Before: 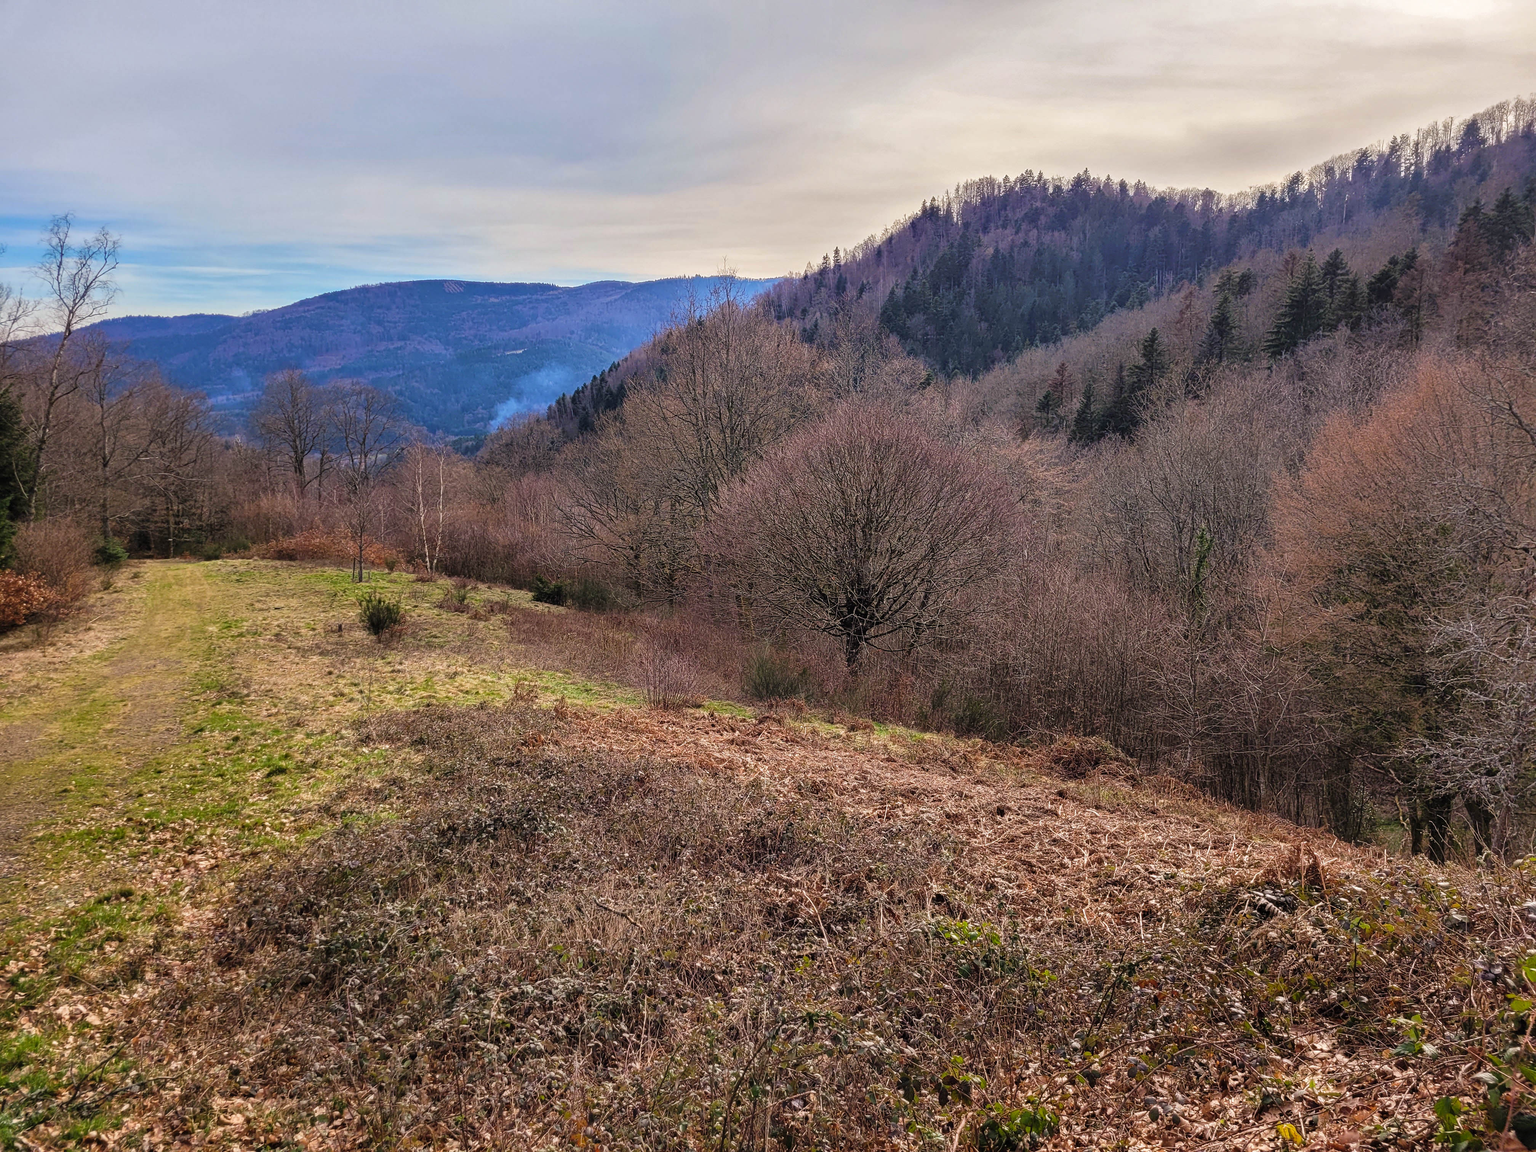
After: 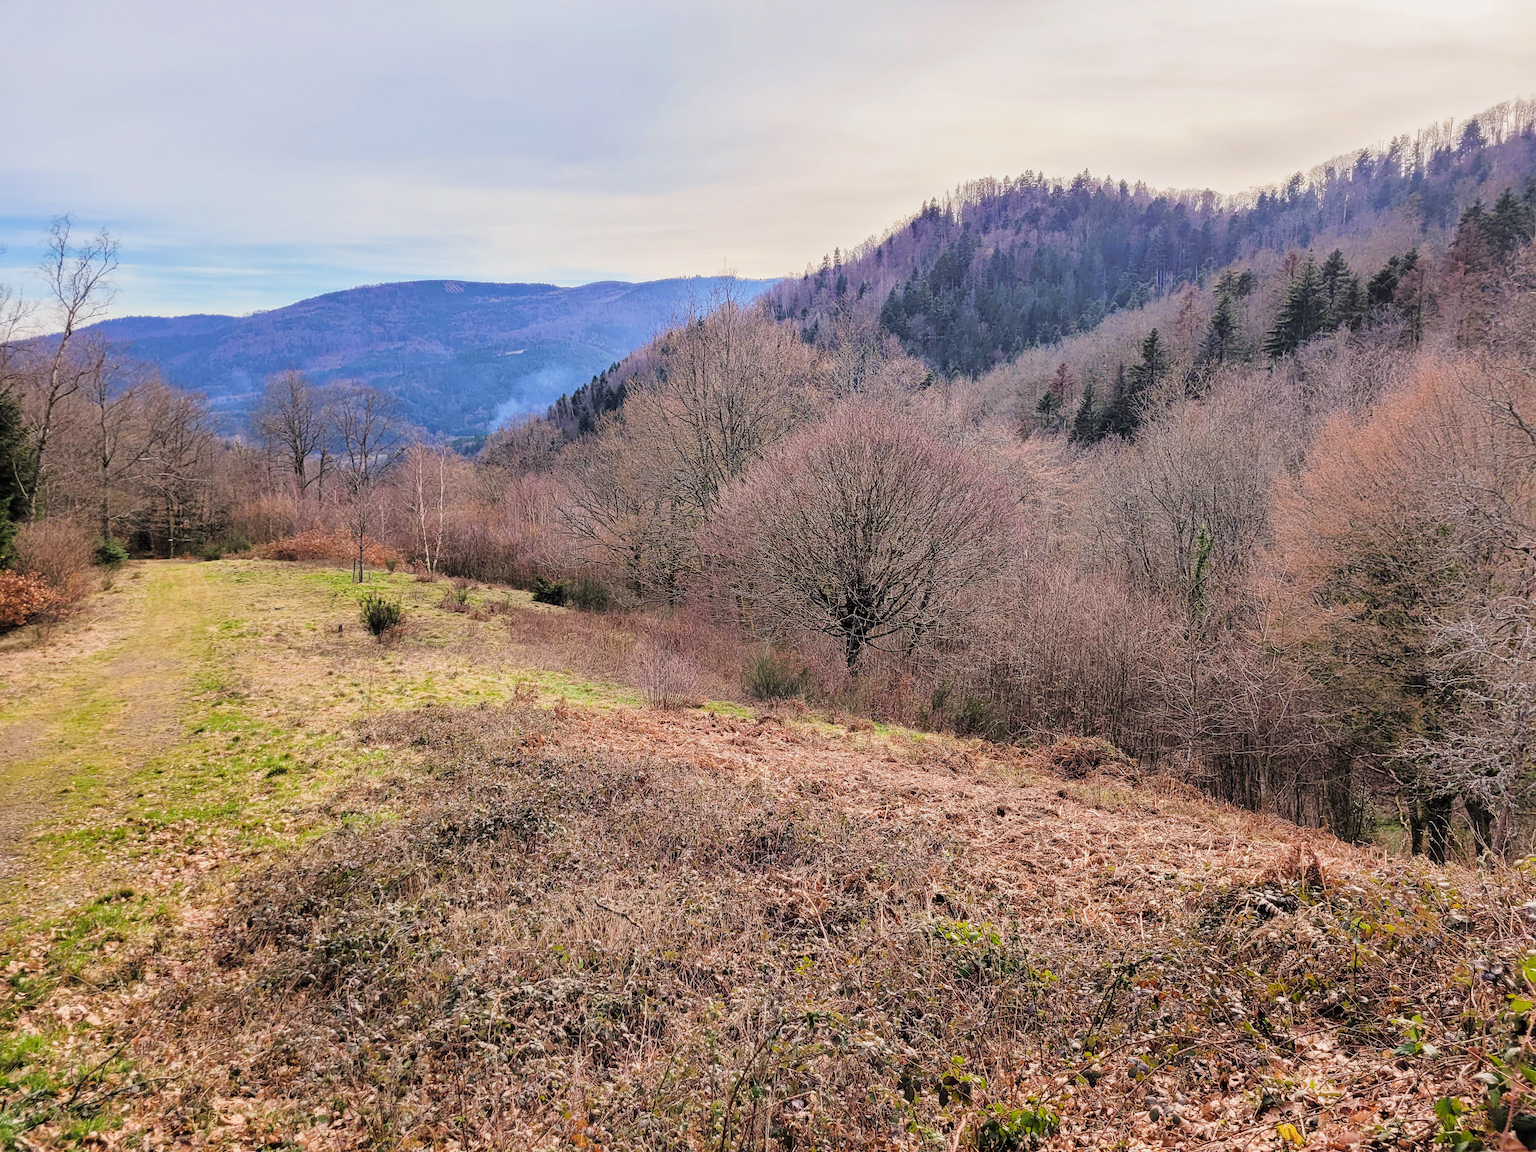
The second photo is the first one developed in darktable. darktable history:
filmic rgb: black relative exposure -7.65 EV, white relative exposure 4.56 EV, hardness 3.61, iterations of high-quality reconstruction 0
exposure: black level correction 0, exposure 1.001 EV, compensate exposure bias true, compensate highlight preservation false
